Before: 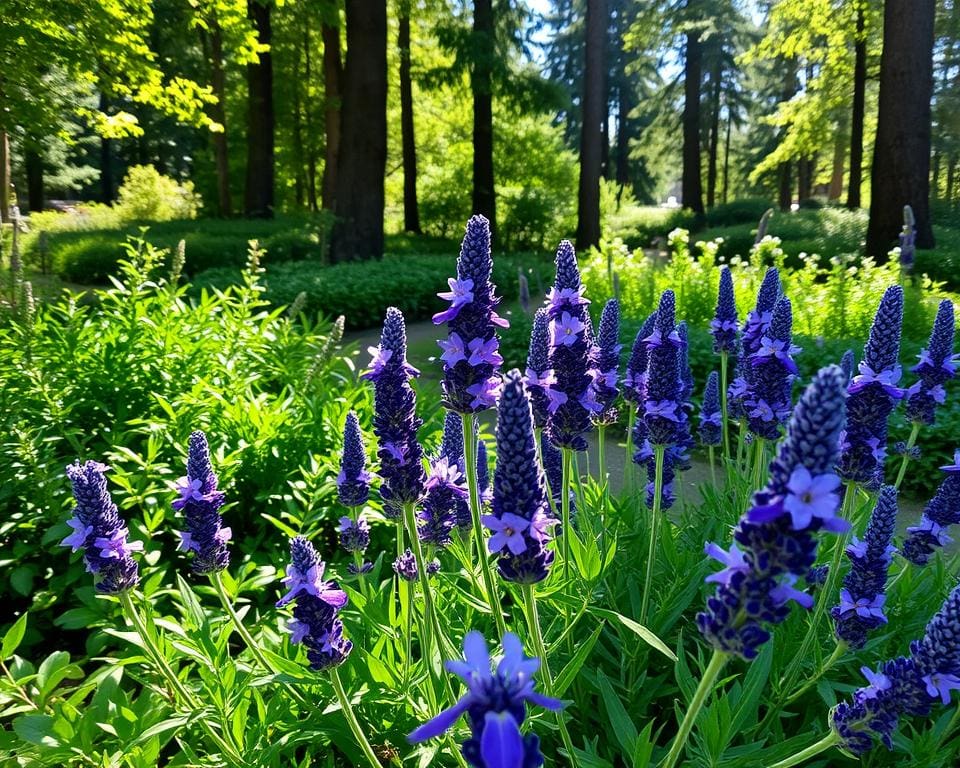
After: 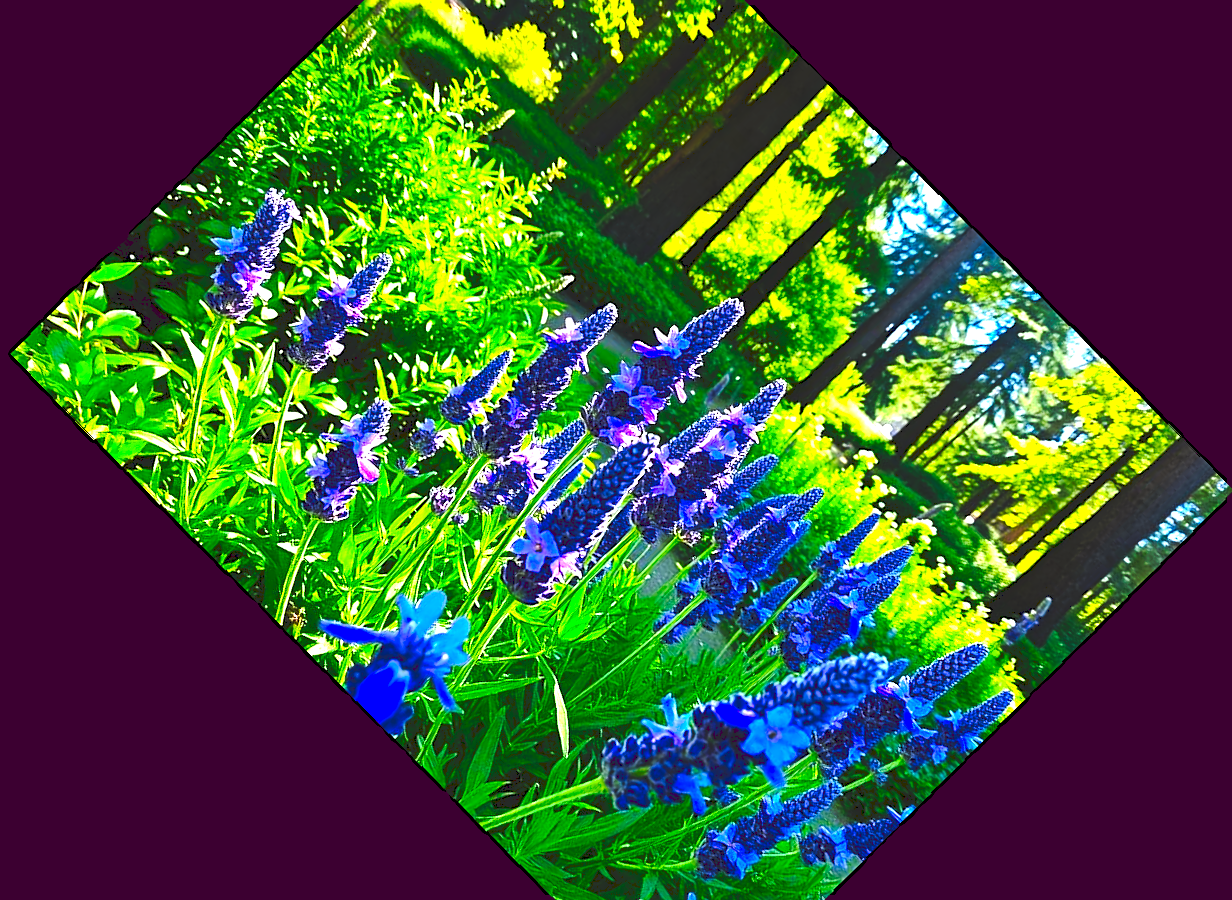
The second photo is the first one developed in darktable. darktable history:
sharpen: on, module defaults
color correction: saturation 1.32
exposure: black level correction 0, exposure 1 EV, compensate exposure bias true, compensate highlight preservation false
rotate and perspective: rotation -1.24°, automatic cropping off
tone curve: curves: ch0 [(0, 0) (0.003, 0.156) (0.011, 0.156) (0.025, 0.157) (0.044, 0.164) (0.069, 0.172) (0.1, 0.181) (0.136, 0.191) (0.177, 0.214) (0.224, 0.245) (0.277, 0.285) (0.335, 0.333) (0.399, 0.387) (0.468, 0.471) (0.543, 0.556) (0.623, 0.648) (0.709, 0.734) (0.801, 0.809) (0.898, 0.891) (1, 1)], preserve colors none
color balance: lift [1, 1.001, 0.999, 1.001], gamma [1, 1.004, 1.007, 0.993], gain [1, 0.991, 0.987, 1.013], contrast 10%, output saturation 120%
tone equalizer: on, module defaults
crop and rotate: angle -46.26°, top 16.234%, right 0.912%, bottom 11.704%
